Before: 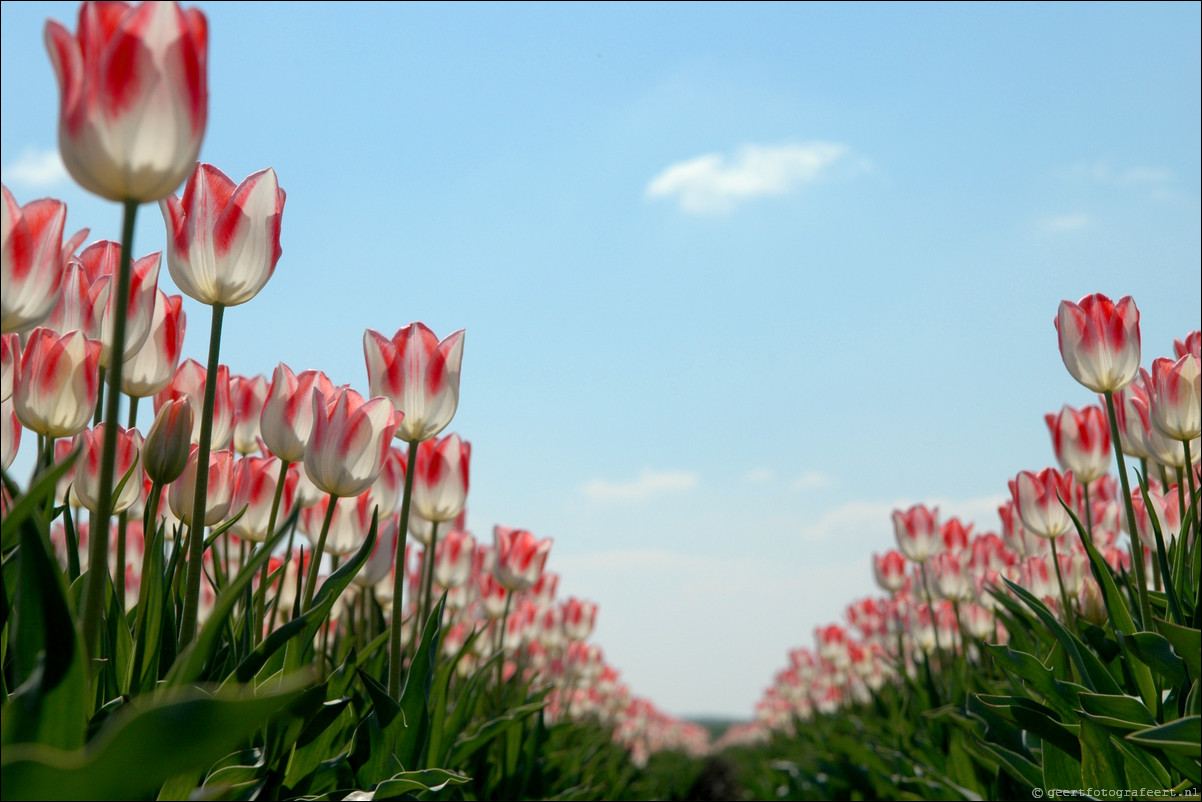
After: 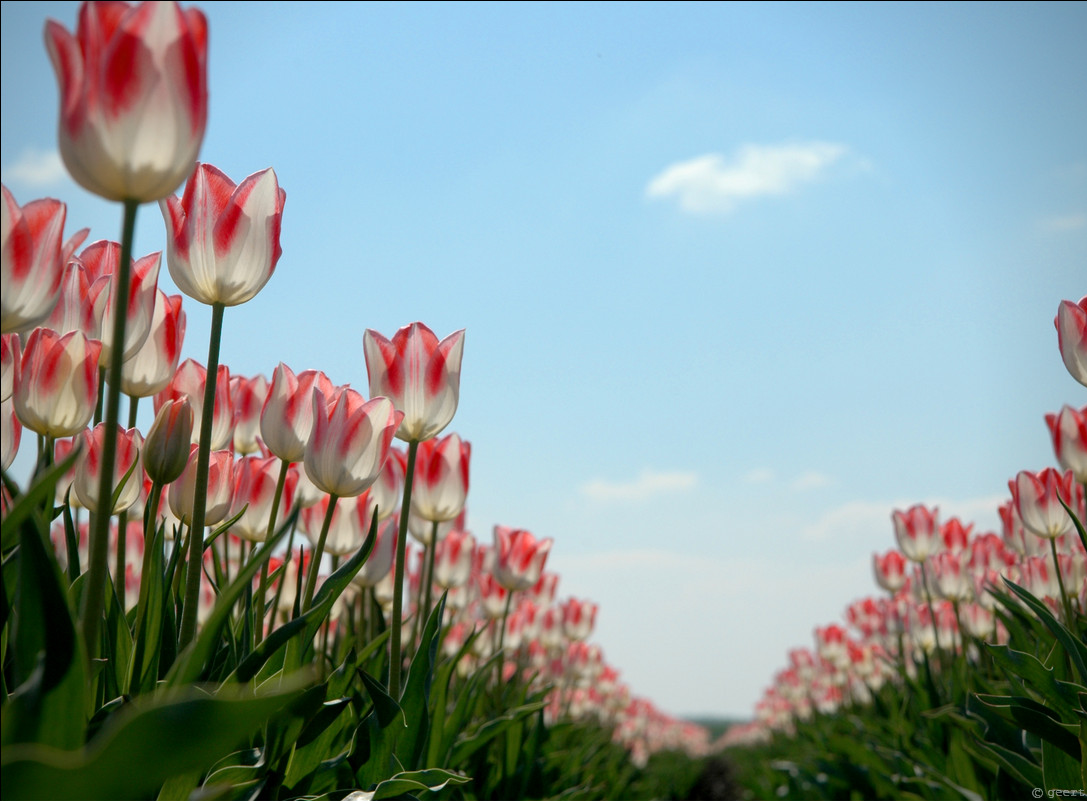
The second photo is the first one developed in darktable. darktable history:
crop: right 9.508%, bottom 0.023%
vignetting: fall-off radius 61.11%, brightness -0.632, saturation -0.012
